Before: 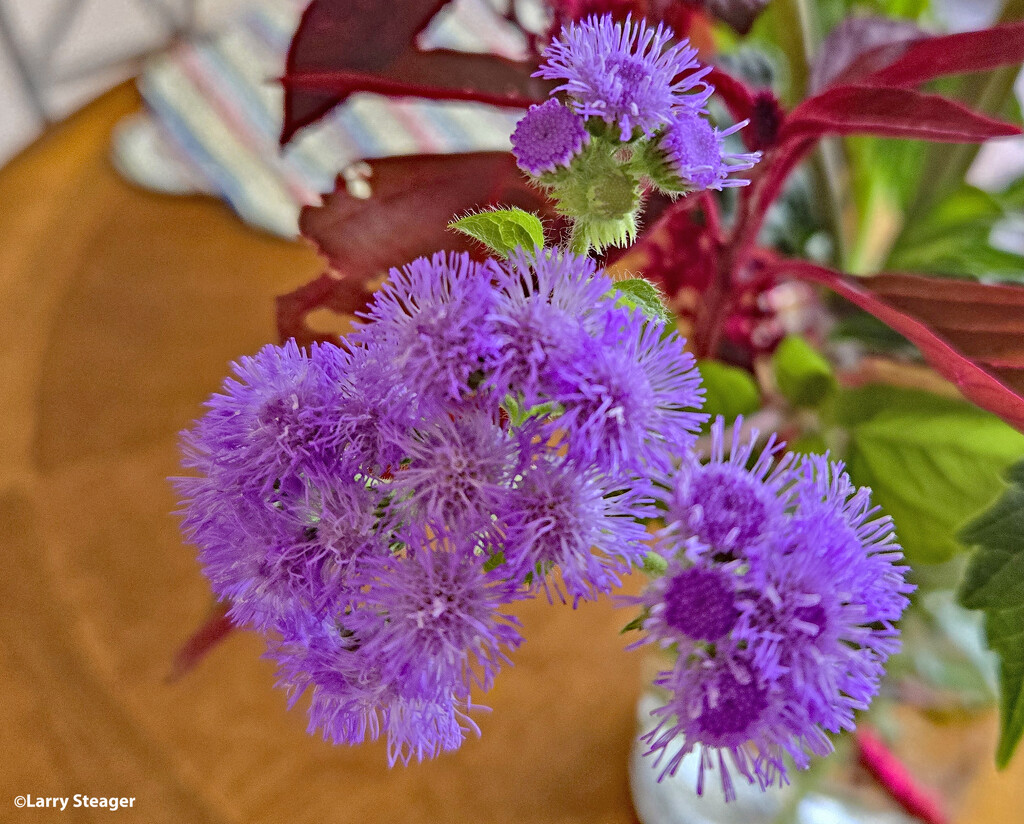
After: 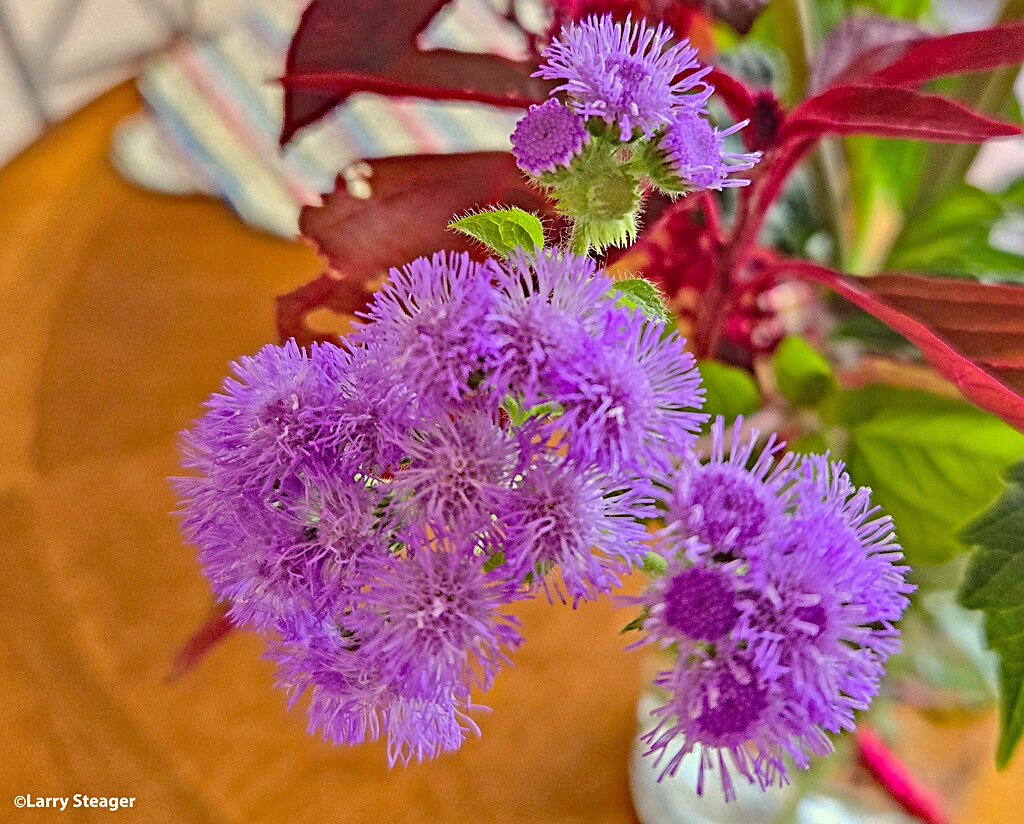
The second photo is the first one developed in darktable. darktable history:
white balance: red 1.029, blue 0.92
sharpen: on, module defaults
contrast brightness saturation: contrast 0.05, brightness 0.06, saturation 0.01
